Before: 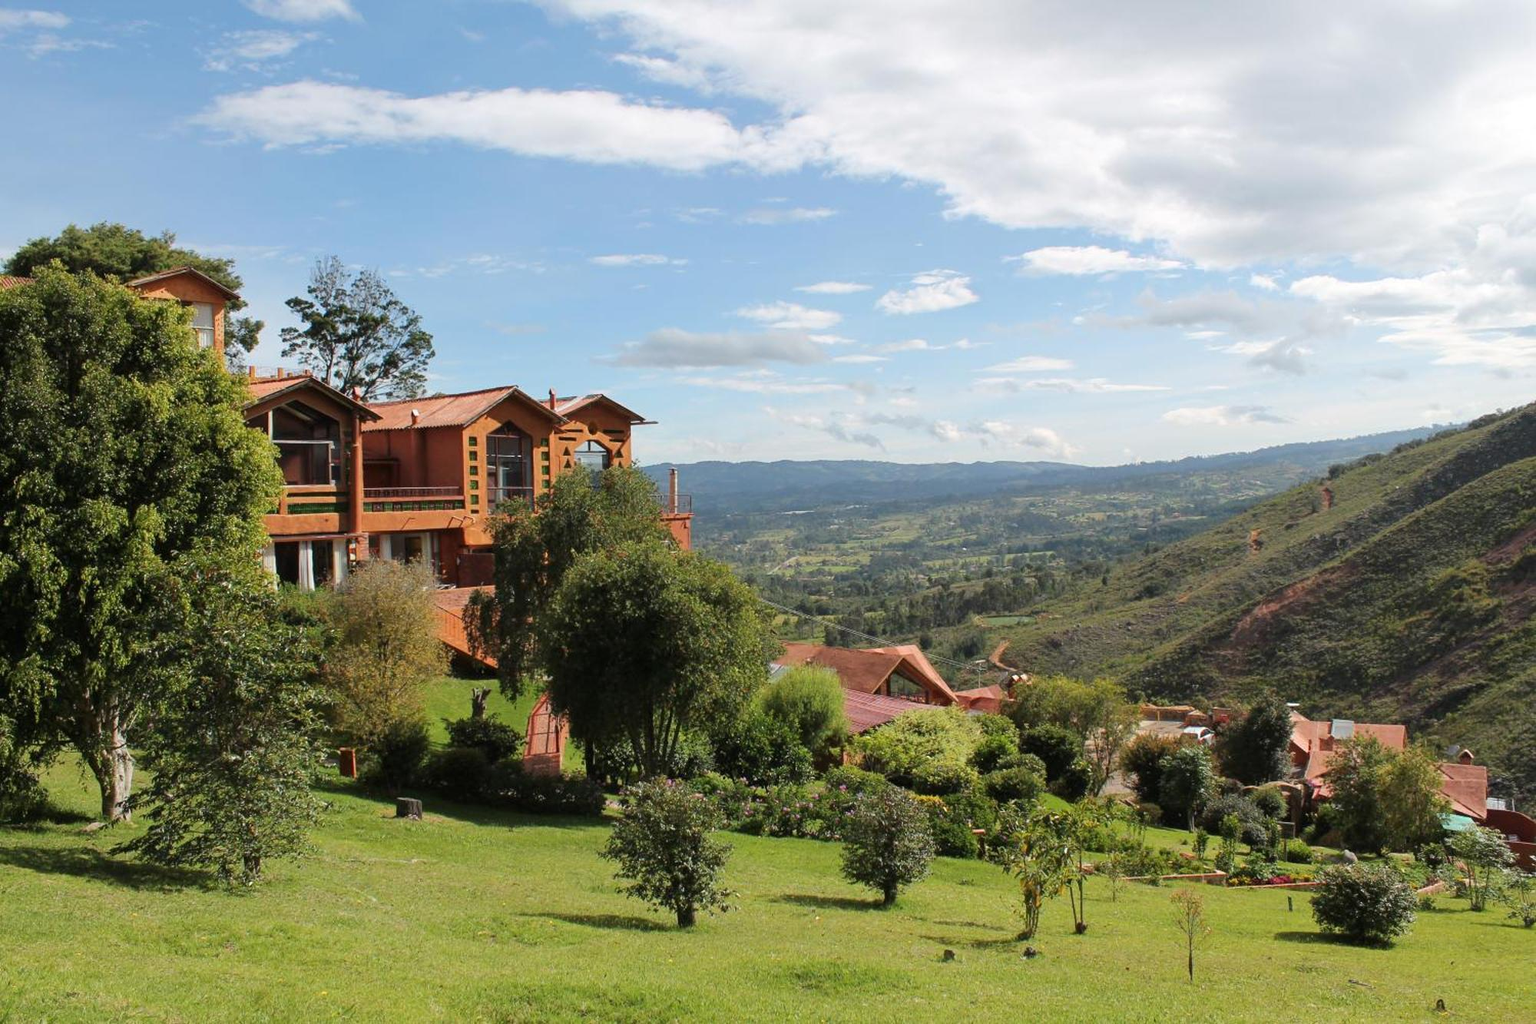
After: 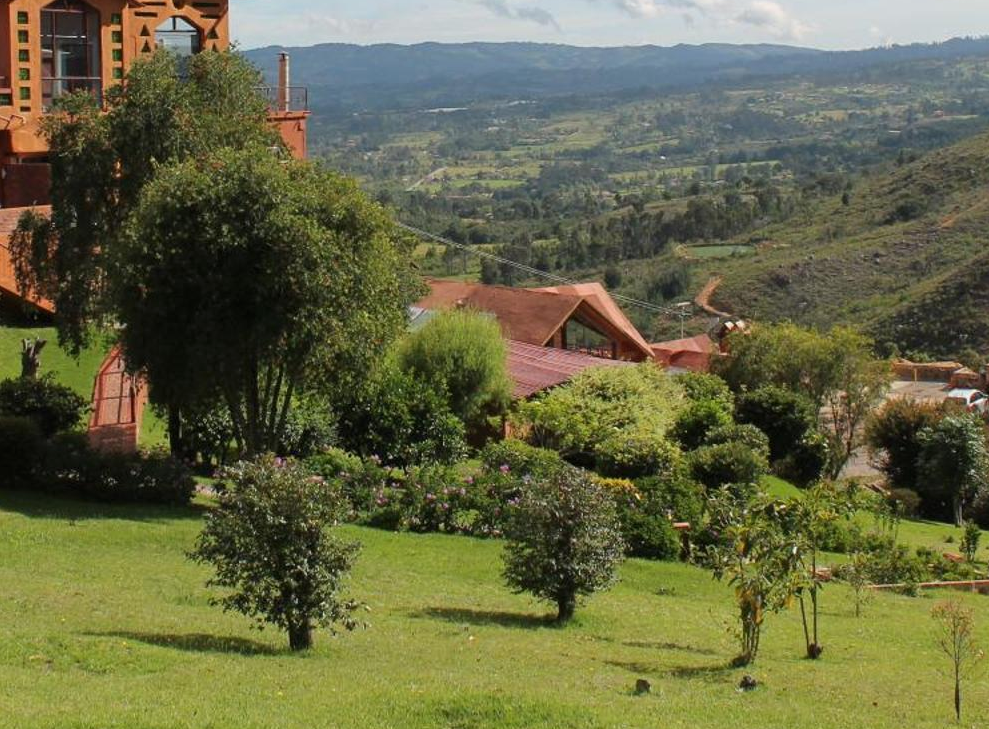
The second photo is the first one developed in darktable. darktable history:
crop: left 29.672%, top 41.786%, right 20.851%, bottom 3.487%
exposure: exposure -0.153 EV, compensate highlight preservation false
